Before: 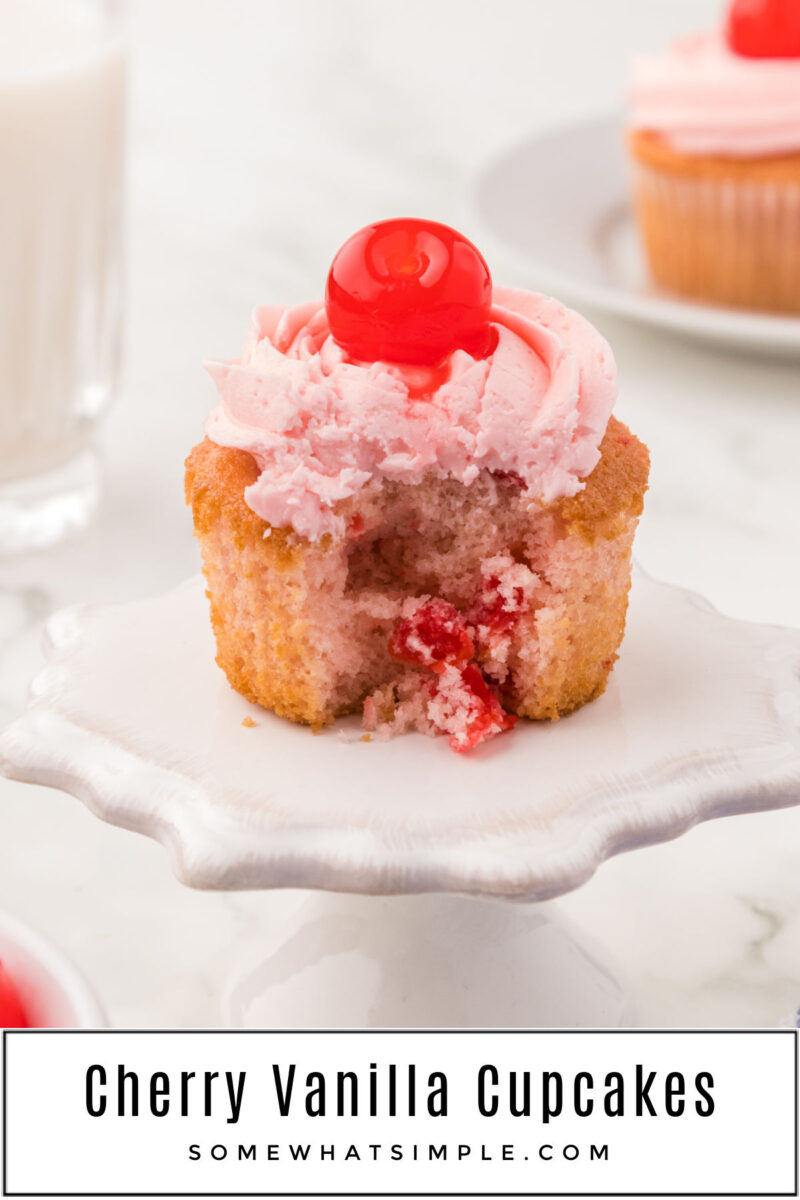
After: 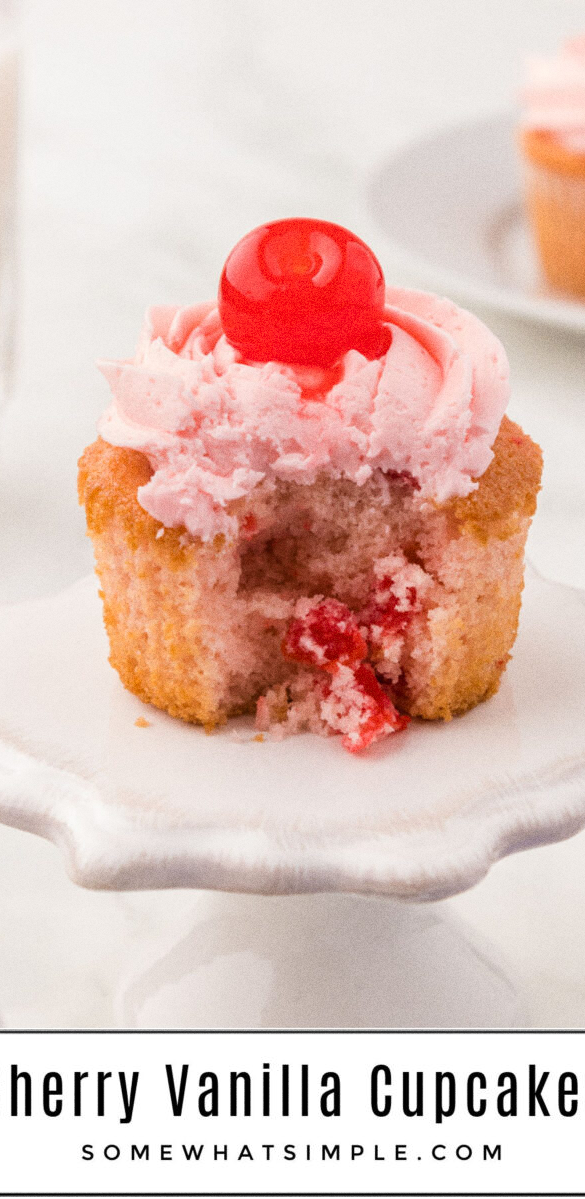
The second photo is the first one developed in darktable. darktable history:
grain: coarseness 0.47 ISO
crop: left 13.443%, right 13.31%
